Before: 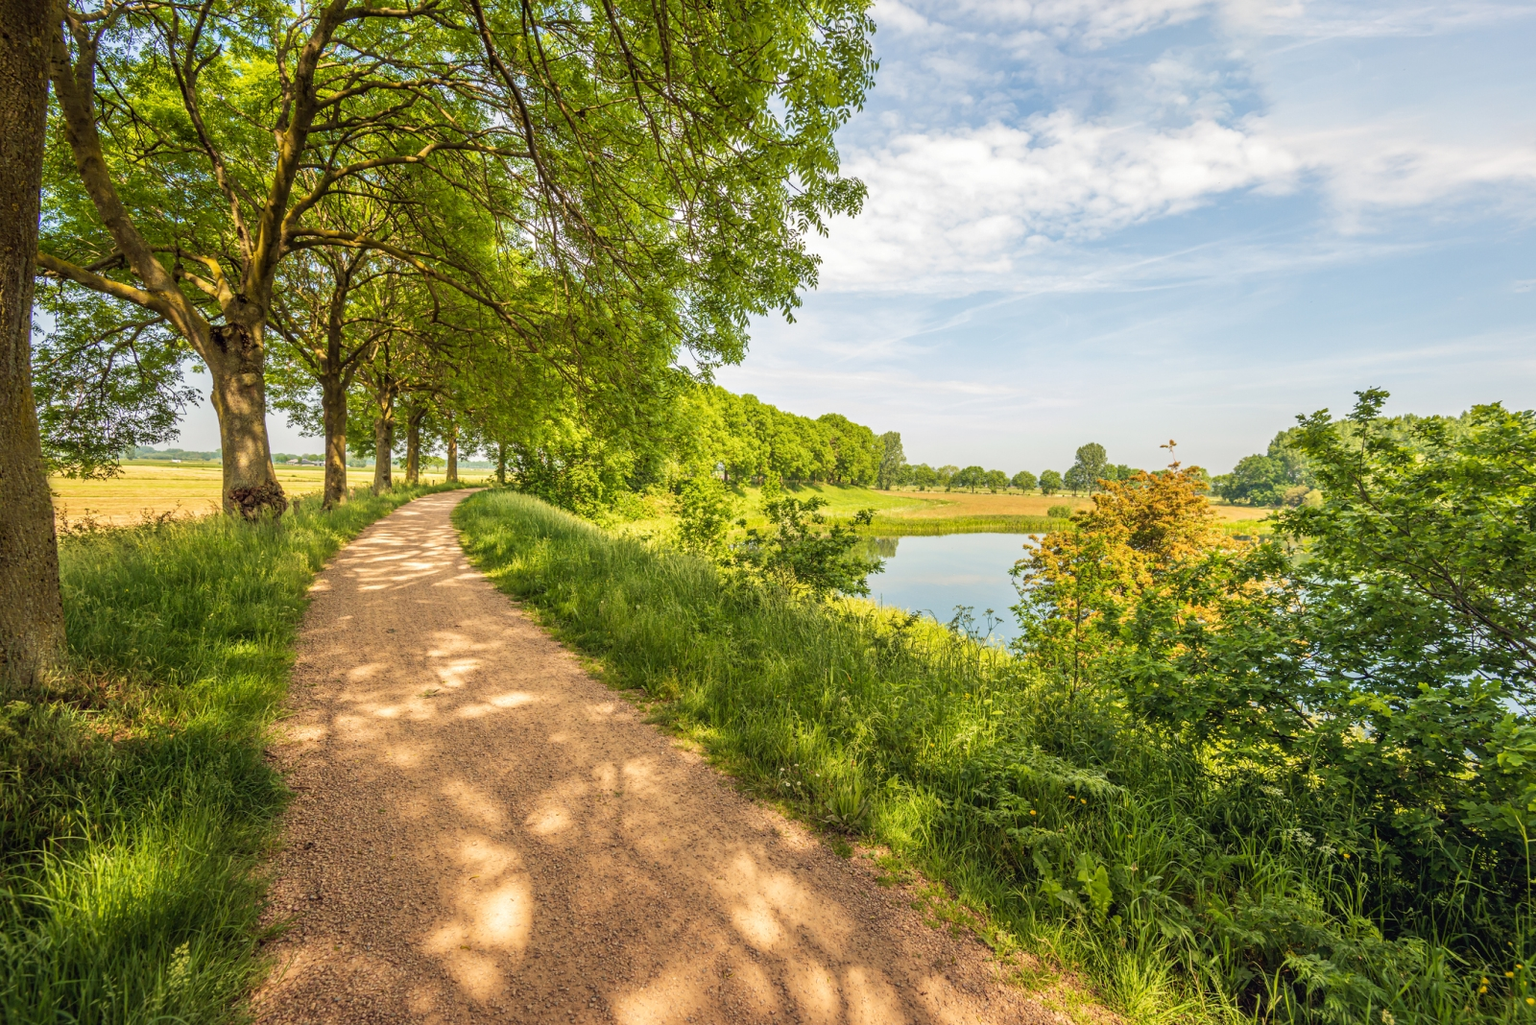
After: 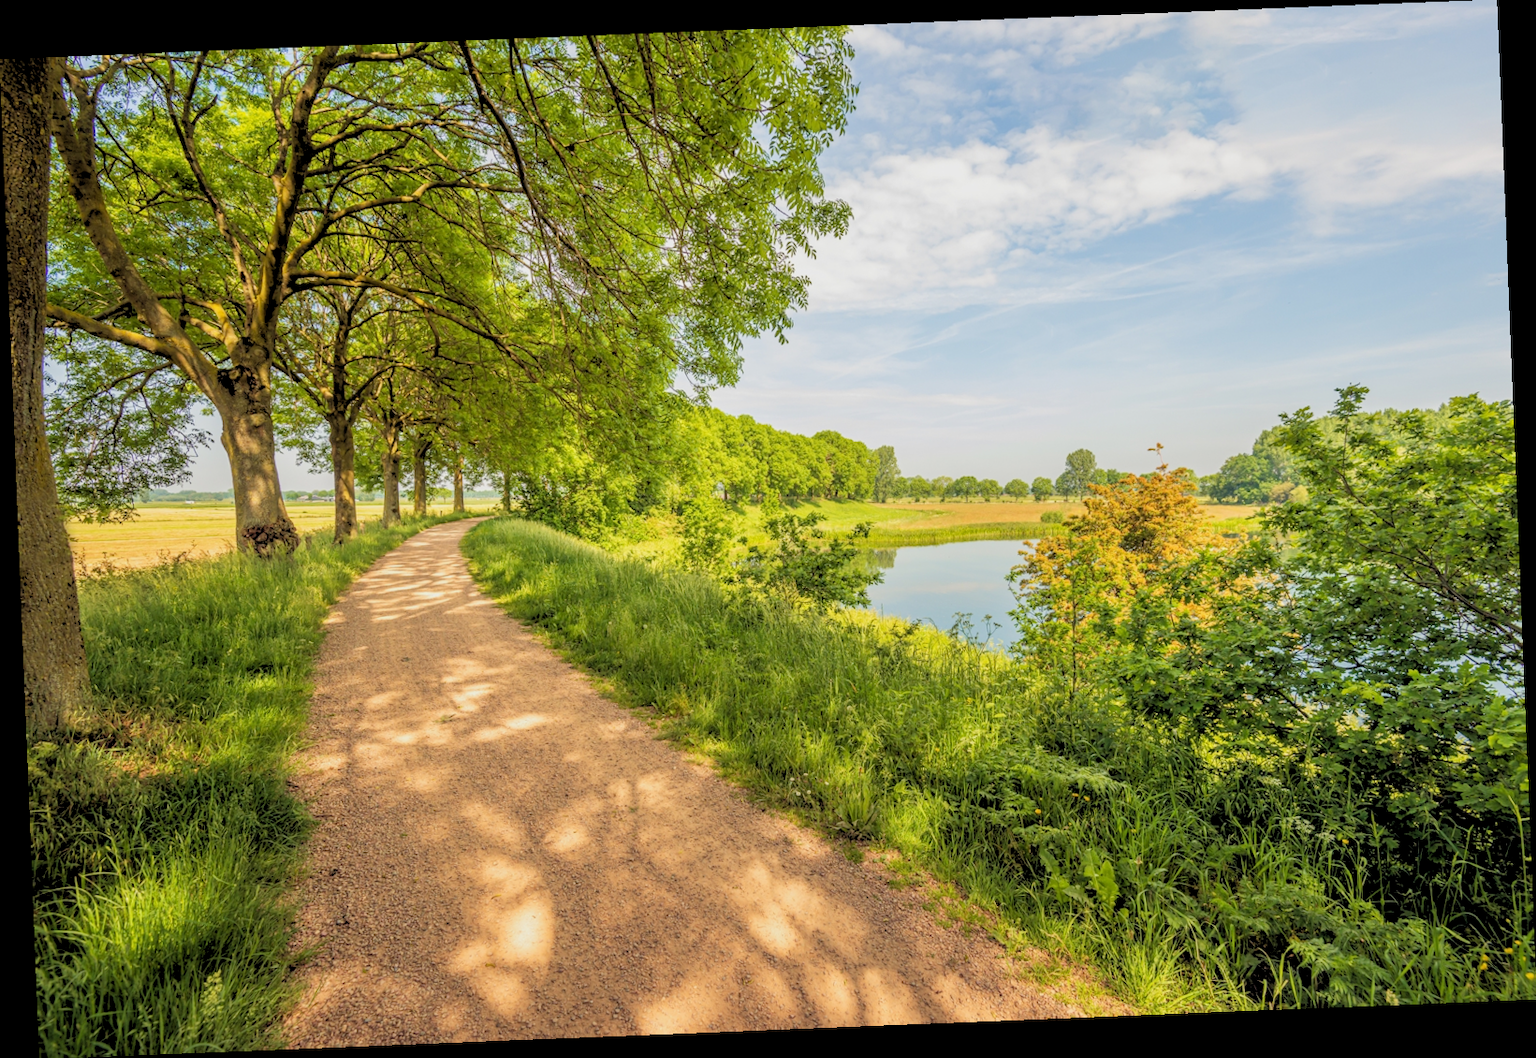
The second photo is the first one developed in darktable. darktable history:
rotate and perspective: rotation -2.29°, automatic cropping off
rgb levels: preserve colors sum RGB, levels [[0.038, 0.433, 0.934], [0, 0.5, 1], [0, 0.5, 1]]
